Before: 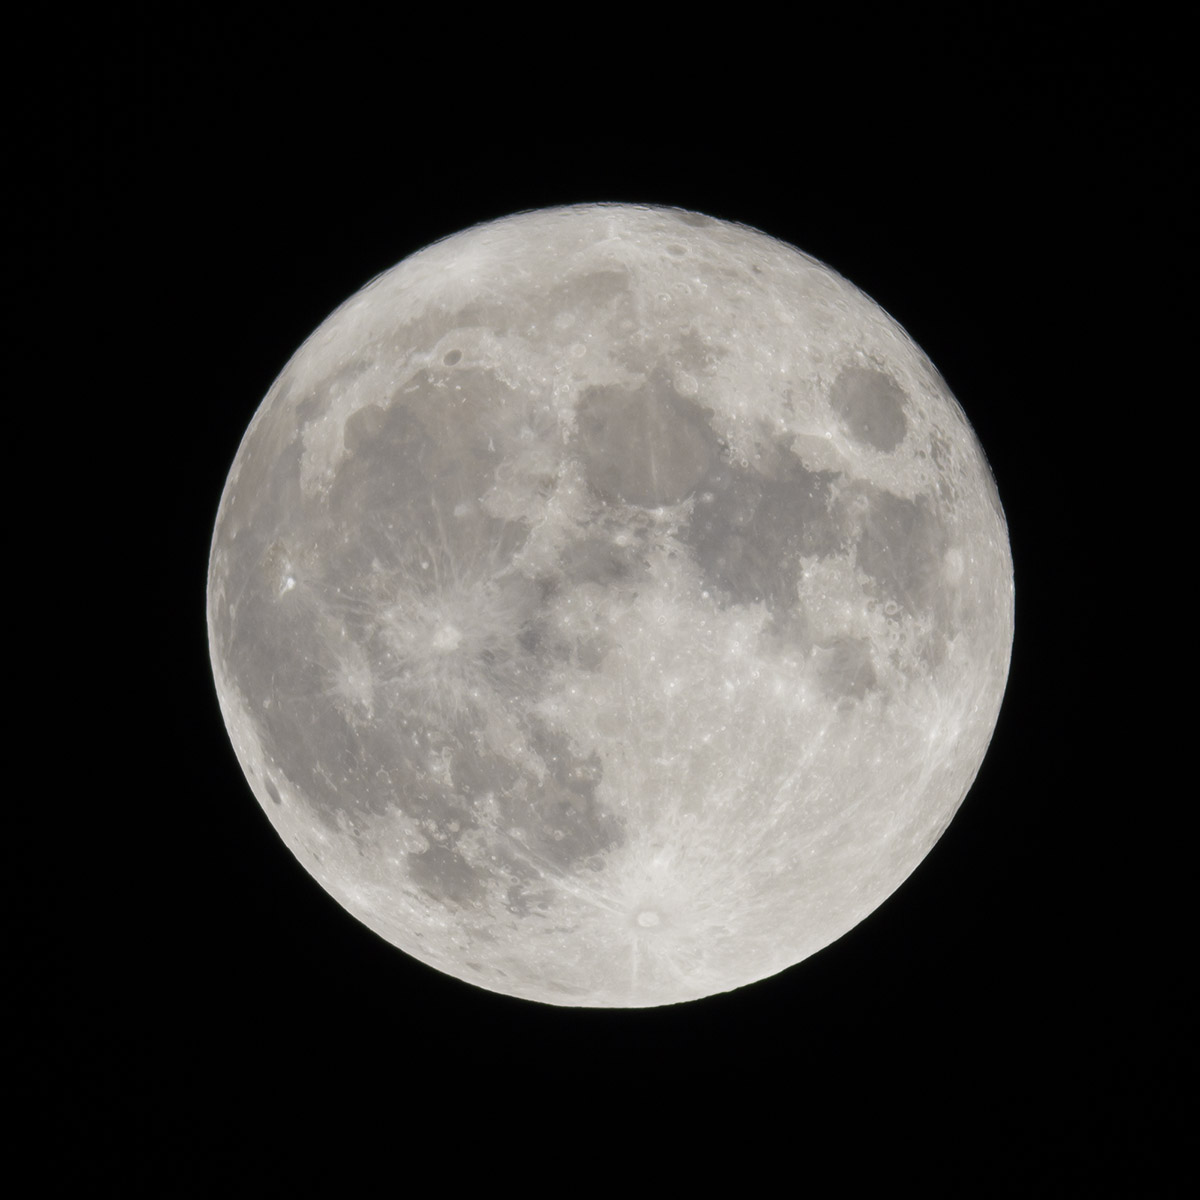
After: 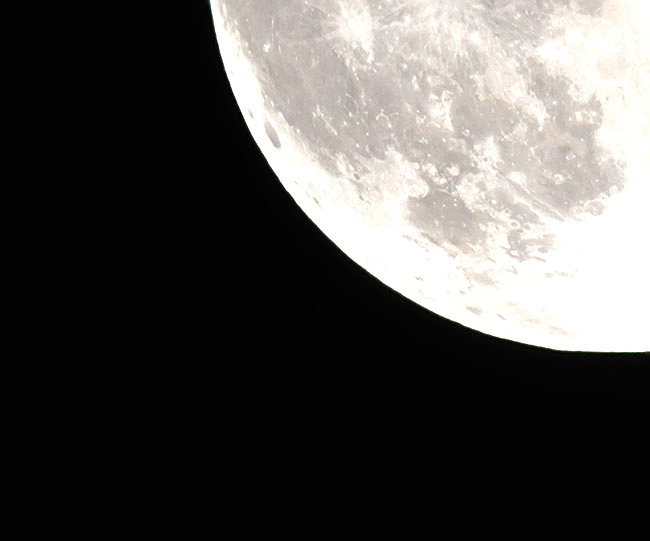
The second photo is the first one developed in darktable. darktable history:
crop and rotate: top 54.704%, right 45.759%, bottom 0.174%
sharpen: on, module defaults
local contrast: highlights 106%, shadows 97%, detail 119%, midtone range 0.2
exposure: black level correction 0, exposure 1.001 EV, compensate highlight preservation false
